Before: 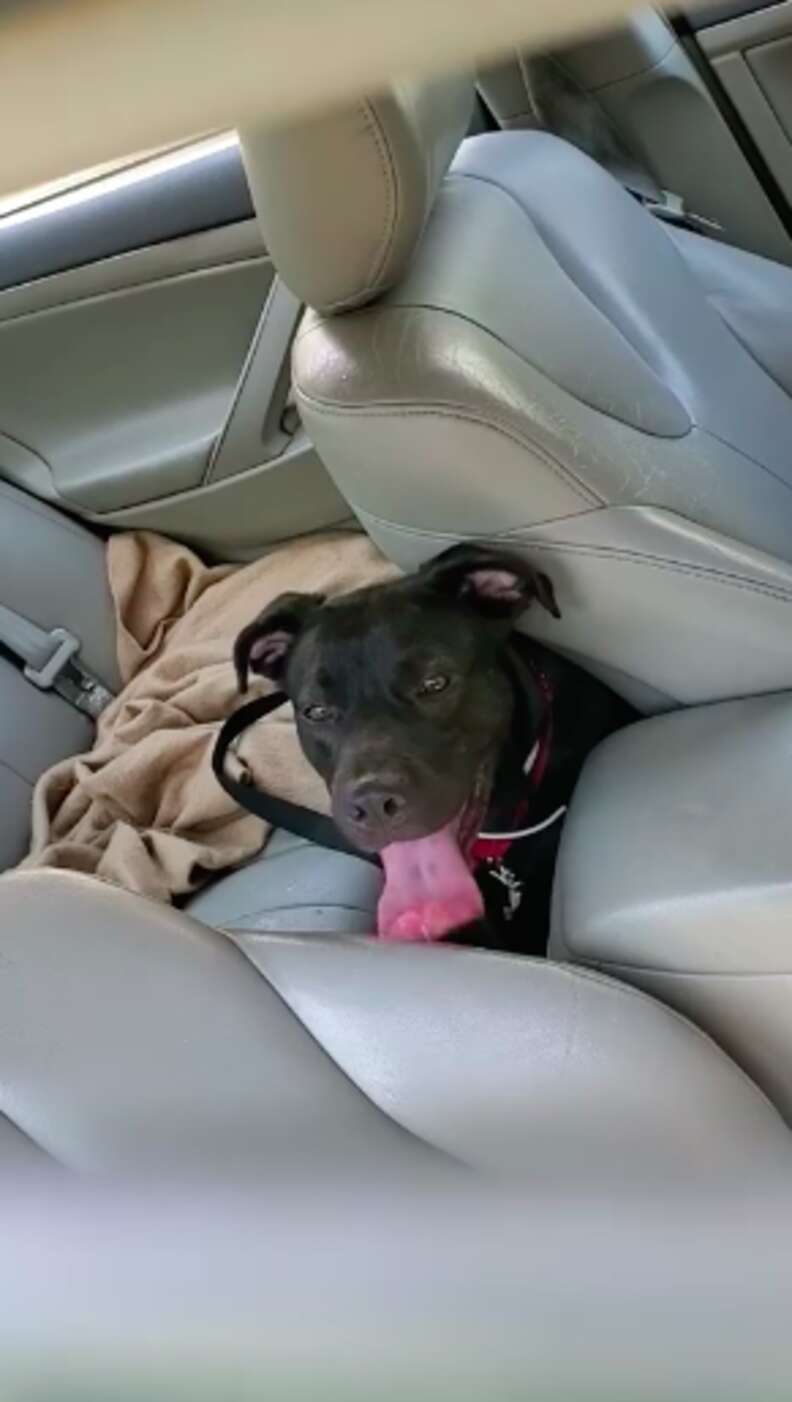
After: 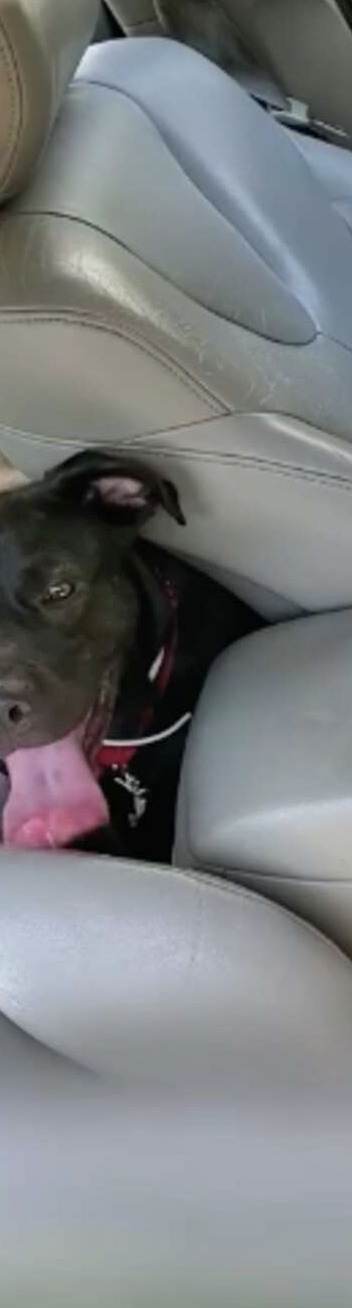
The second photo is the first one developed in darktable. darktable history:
crop: left 47.398%, top 6.658%, right 8.045%
shadows and highlights: low approximation 0.01, soften with gaussian
